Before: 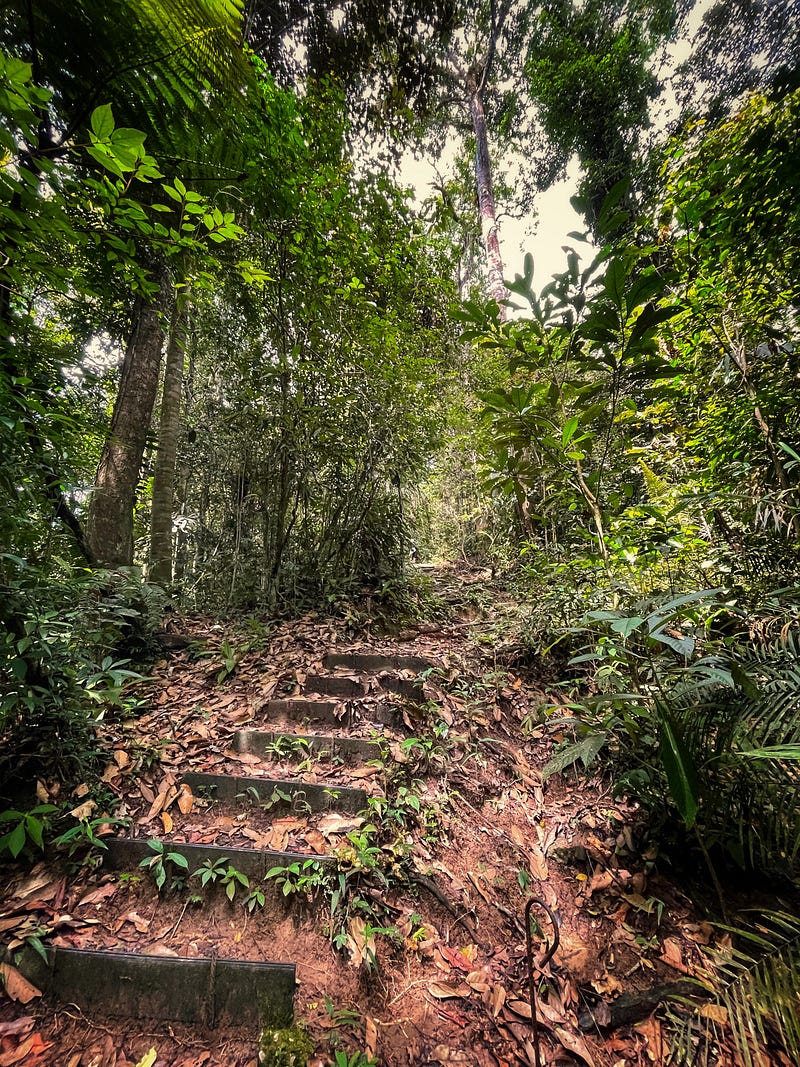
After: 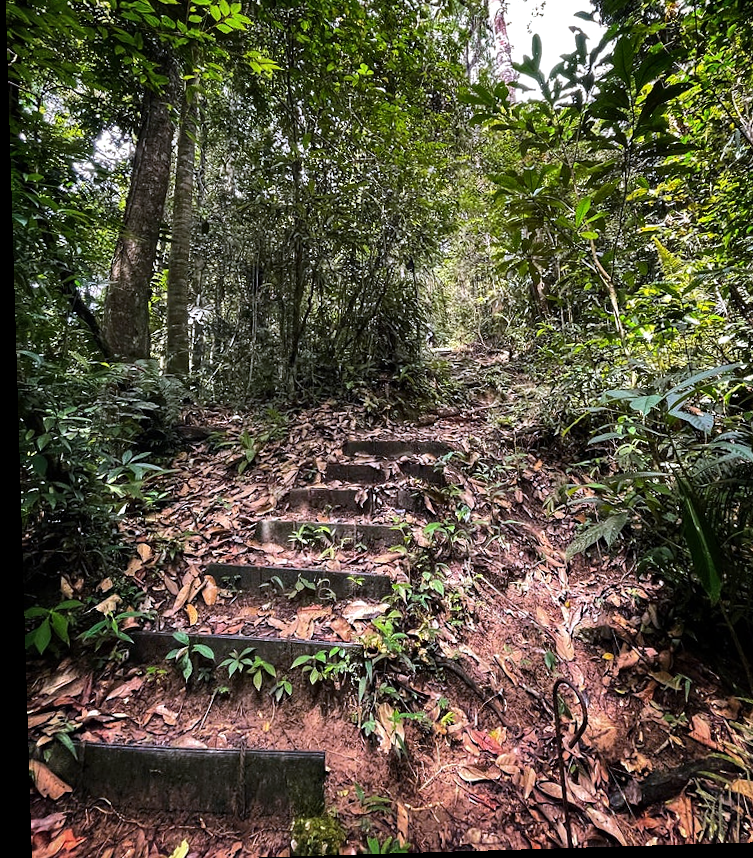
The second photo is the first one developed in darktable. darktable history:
shadows and highlights: shadows 25, highlights -48, soften with gaussian
tone equalizer: -8 EV -0.417 EV, -7 EV -0.389 EV, -6 EV -0.333 EV, -5 EV -0.222 EV, -3 EV 0.222 EV, -2 EV 0.333 EV, -1 EV 0.389 EV, +0 EV 0.417 EV, edges refinement/feathering 500, mask exposure compensation -1.57 EV, preserve details no
white balance: red 0.967, blue 1.119, emerald 0.756
rotate and perspective: rotation -1.75°, automatic cropping off
crop: top 20.916%, right 9.437%, bottom 0.316%
exposure: exposure -0.177 EV, compensate highlight preservation false
haze removal: strength 0.29, distance 0.25, compatibility mode true, adaptive false
